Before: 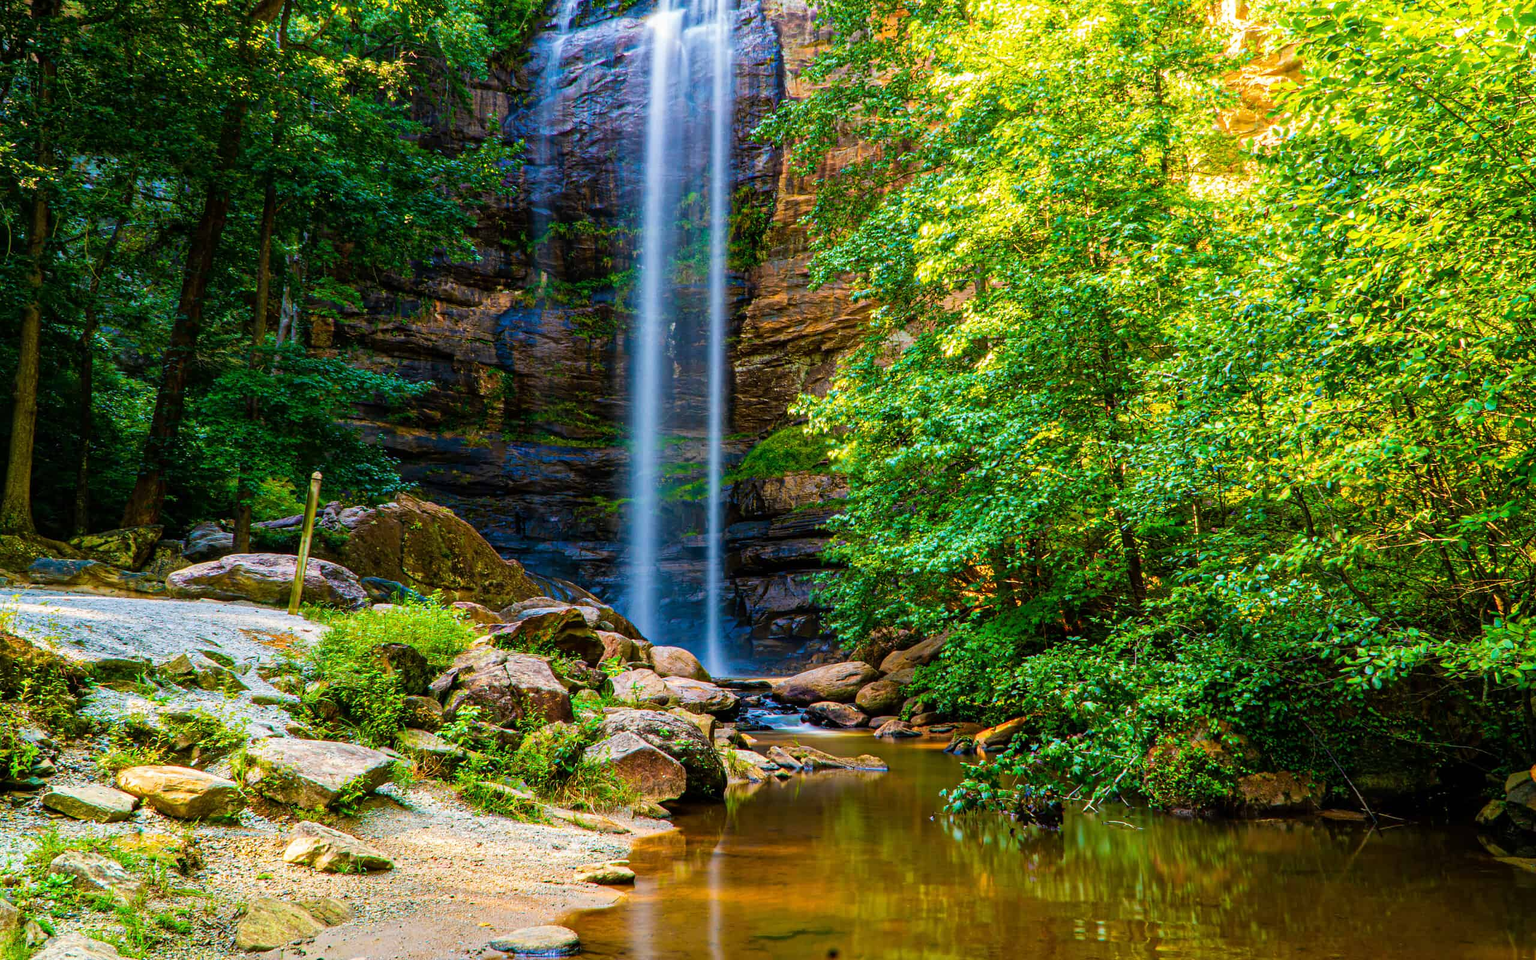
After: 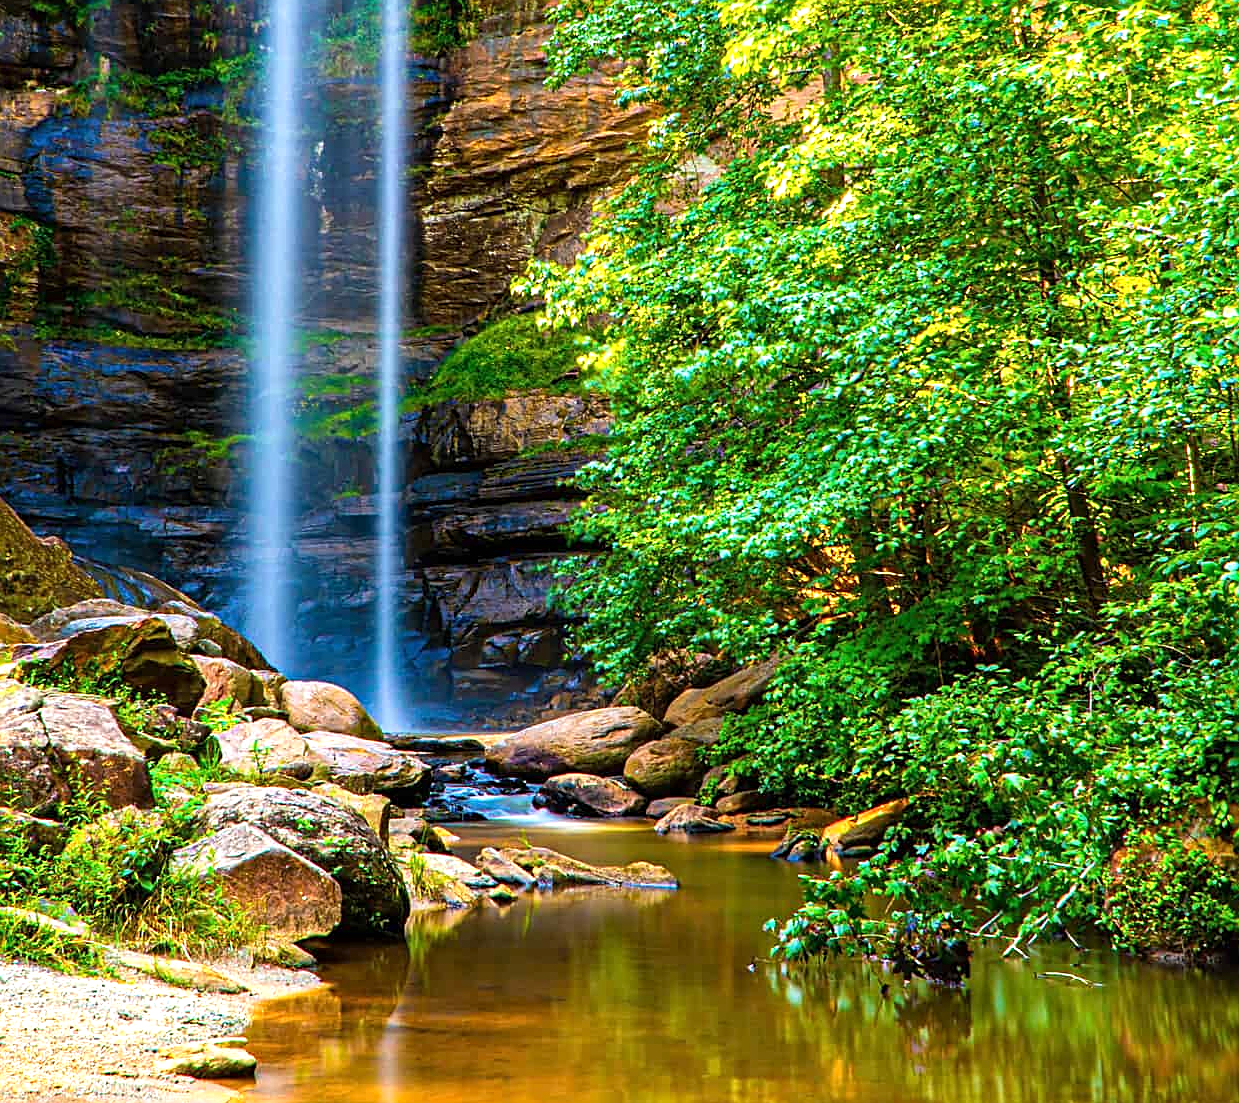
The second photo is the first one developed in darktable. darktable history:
sharpen: on, module defaults
crop: left 31.349%, top 24.754%, right 20.24%, bottom 6.286%
exposure: exposure 0.572 EV, compensate highlight preservation false
